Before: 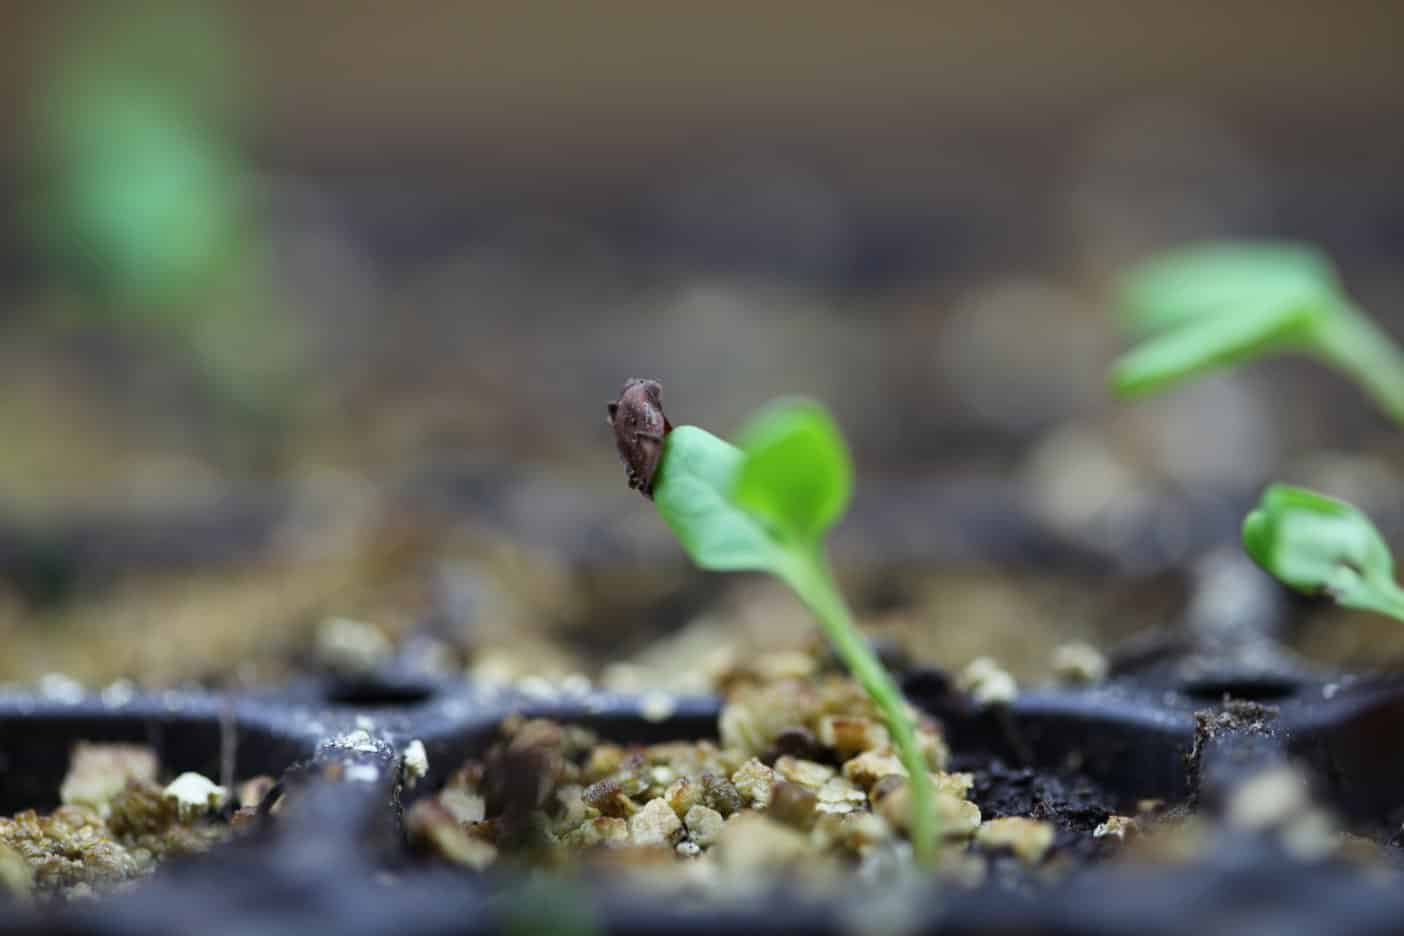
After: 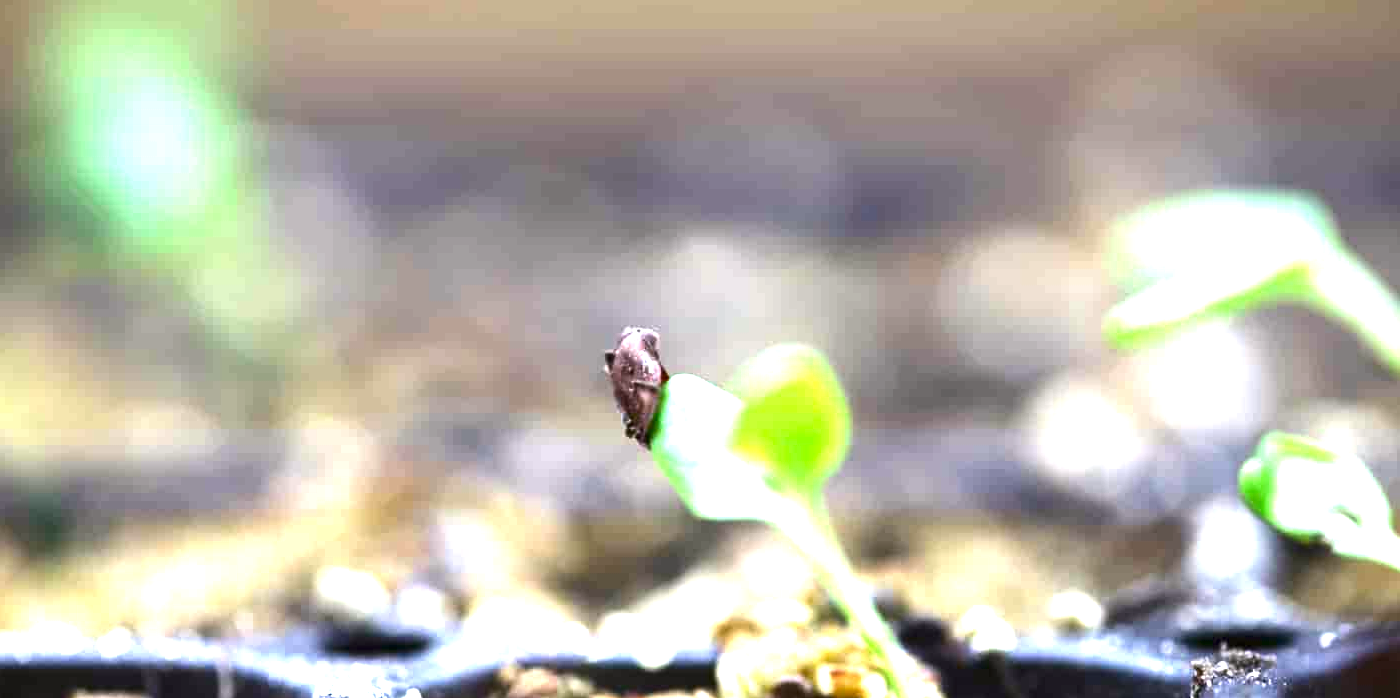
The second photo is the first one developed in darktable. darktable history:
exposure: black level correction 0, exposure 2.152 EV, compensate highlight preservation false
contrast brightness saturation: contrast 0.065, brightness -0.152, saturation 0.116
crop: left 0.246%, top 5.512%, bottom 19.836%
color correction: highlights a* 3.05, highlights b* -1.56, shadows a* -0.062, shadows b* 2.6, saturation 0.981
